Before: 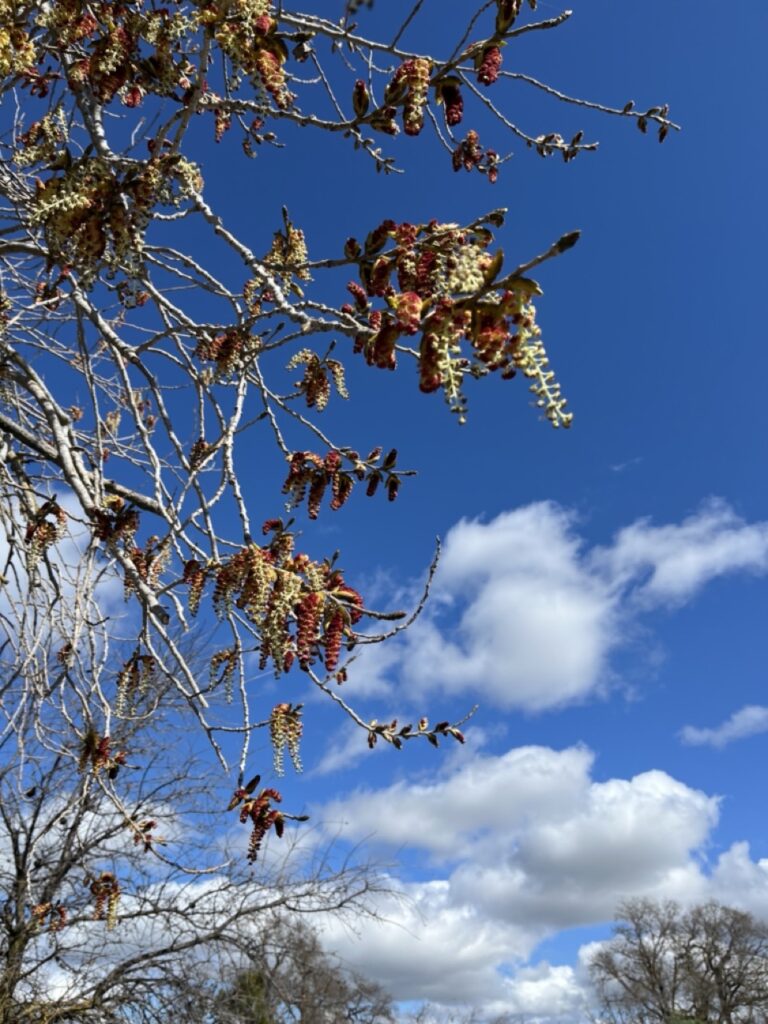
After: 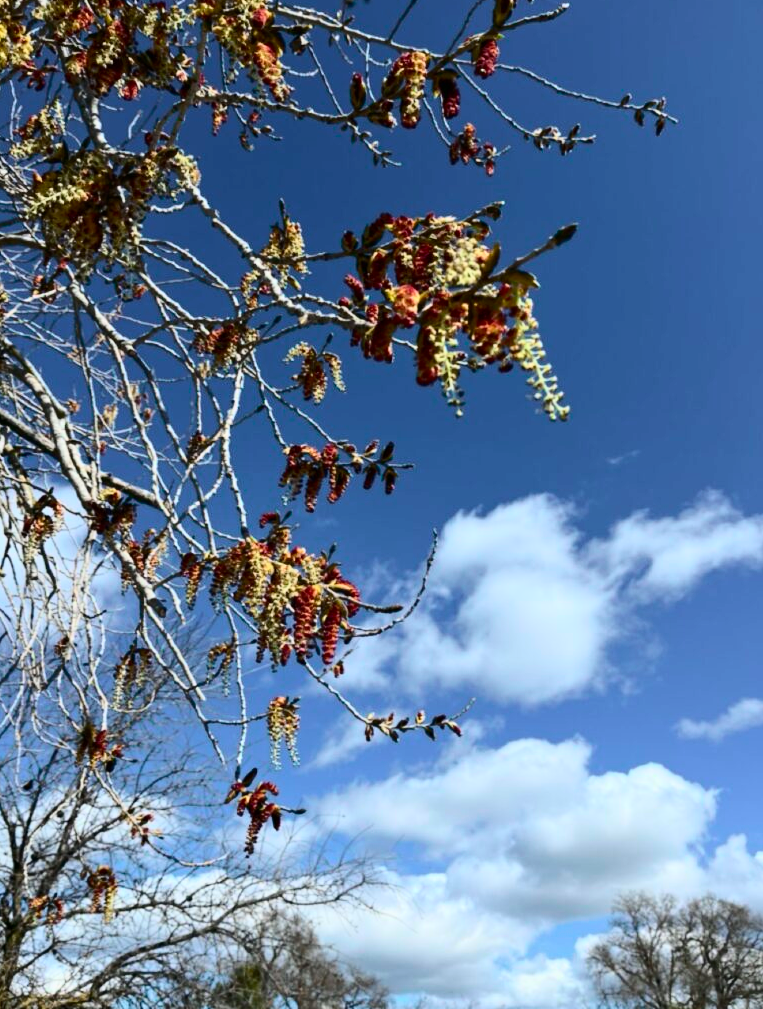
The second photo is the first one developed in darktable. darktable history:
tone equalizer: on, module defaults
crop: left 0.425%, top 0.691%, right 0.213%, bottom 0.697%
tone curve: curves: ch0 [(0, 0) (0.114, 0.083) (0.303, 0.285) (0.447, 0.51) (0.602, 0.697) (0.772, 0.866) (0.999, 0.978)]; ch1 [(0, 0) (0.389, 0.352) (0.458, 0.433) (0.486, 0.474) (0.509, 0.505) (0.535, 0.528) (0.57, 0.579) (0.696, 0.706) (1, 1)]; ch2 [(0, 0) (0.369, 0.388) (0.449, 0.431) (0.501, 0.5) (0.528, 0.527) (0.589, 0.608) (0.697, 0.721) (1, 1)], color space Lab, independent channels, preserve colors none
